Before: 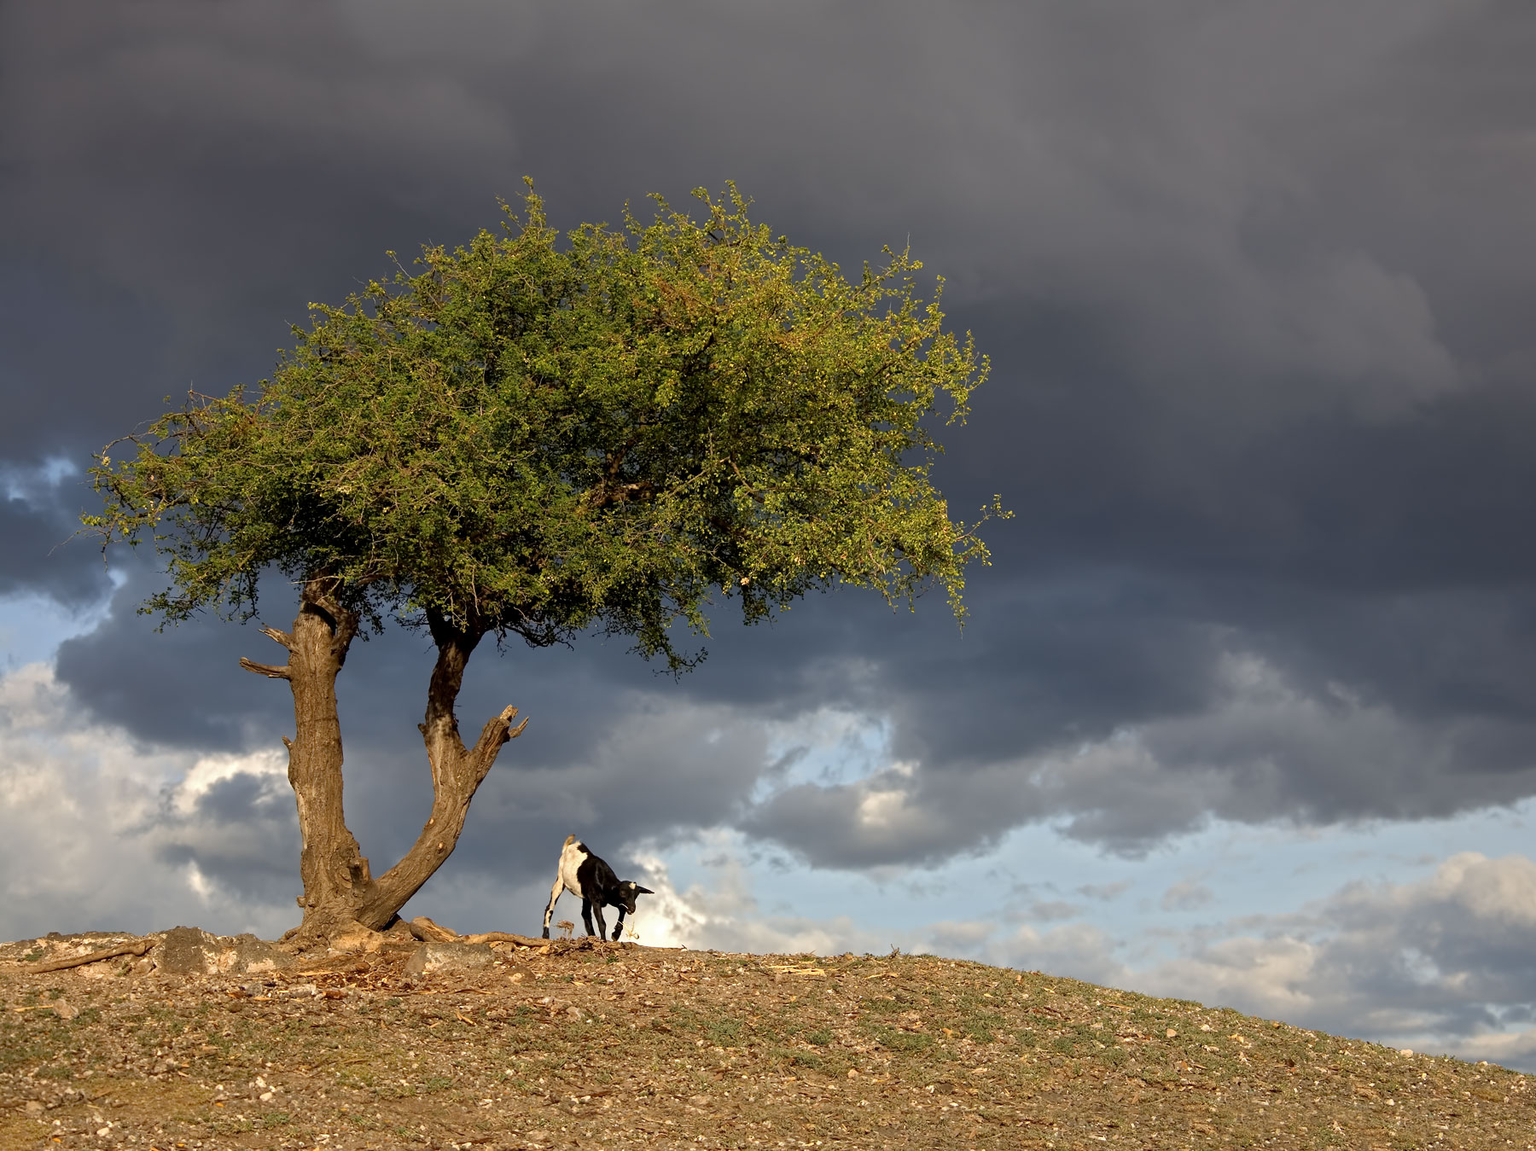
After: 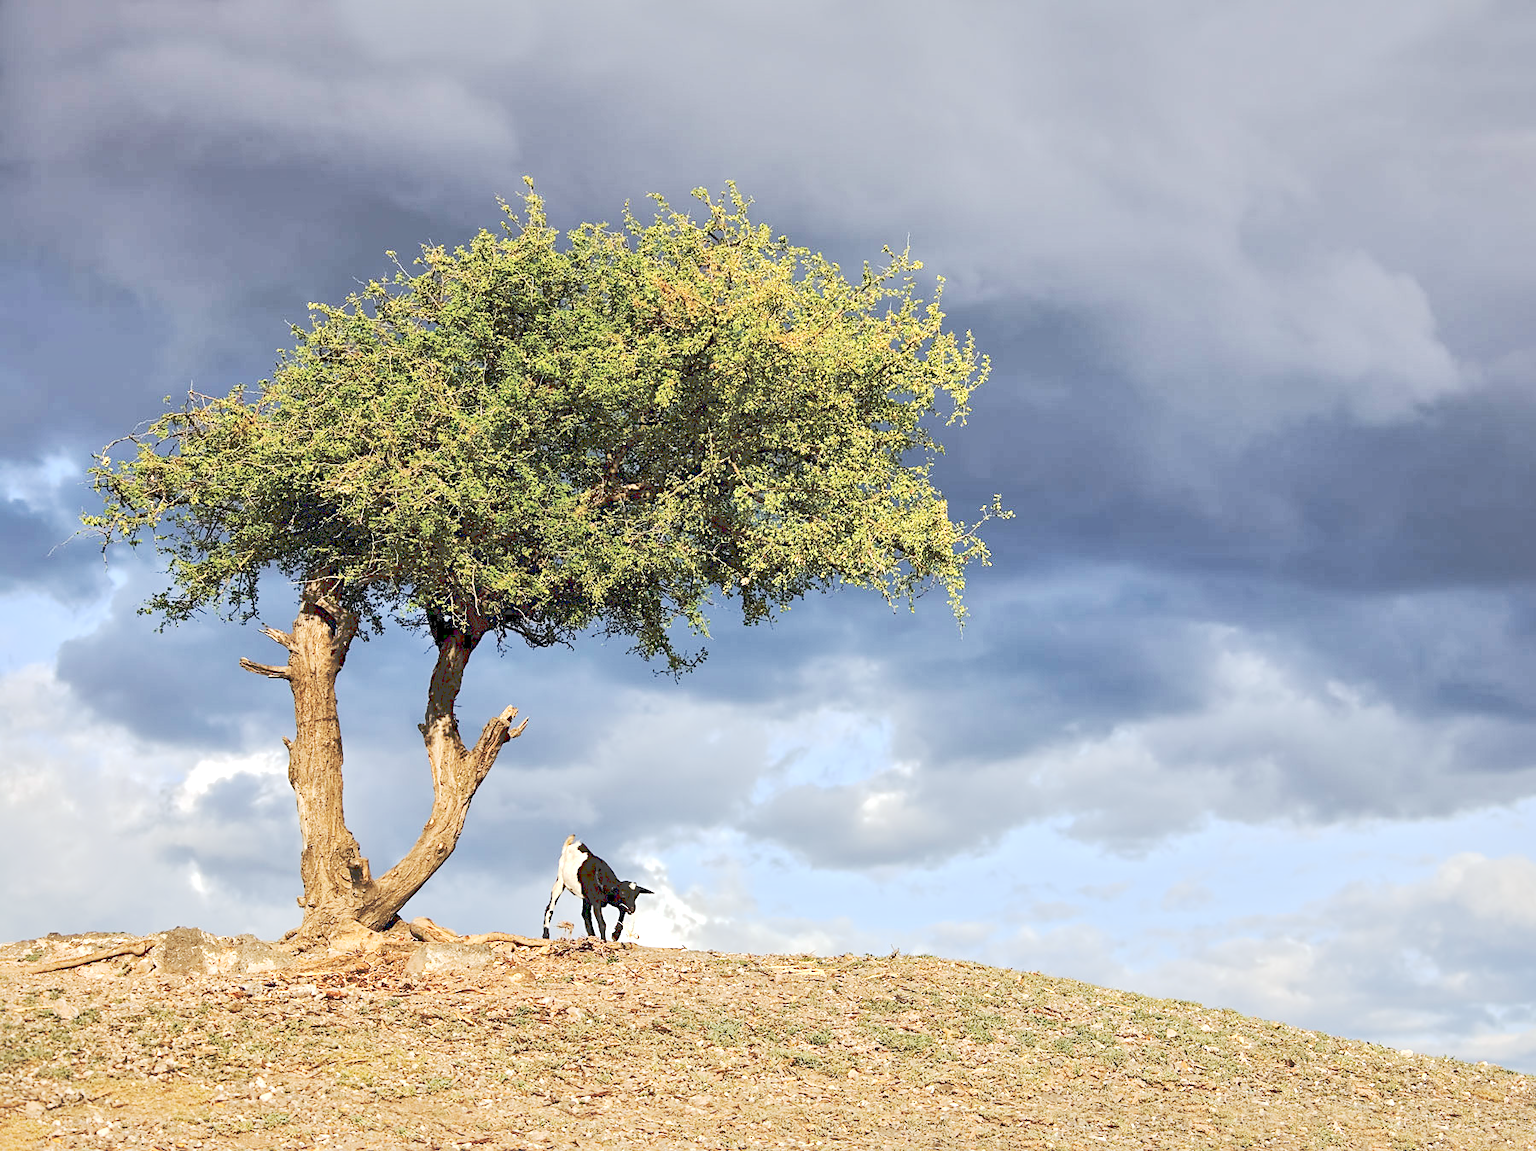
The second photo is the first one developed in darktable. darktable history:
tone equalizer: -7 EV 0.158 EV, -6 EV 0.563 EV, -5 EV 1.14 EV, -4 EV 1.34 EV, -3 EV 1.12 EV, -2 EV 0.6 EV, -1 EV 0.151 EV, edges refinement/feathering 500, mask exposure compensation -1.57 EV, preserve details no
tone curve: curves: ch0 [(0, 0) (0.003, 0.301) (0.011, 0.302) (0.025, 0.307) (0.044, 0.313) (0.069, 0.316) (0.1, 0.322) (0.136, 0.325) (0.177, 0.341) (0.224, 0.358) (0.277, 0.386) (0.335, 0.429) (0.399, 0.486) (0.468, 0.556) (0.543, 0.644) (0.623, 0.728) (0.709, 0.796) (0.801, 0.854) (0.898, 0.908) (1, 1)], preserve colors none
local contrast: mode bilateral grid, contrast 24, coarseness 61, detail 151%, midtone range 0.2
sharpen: amount 0.203
color calibration: x 0.368, y 0.376, temperature 4356.81 K
